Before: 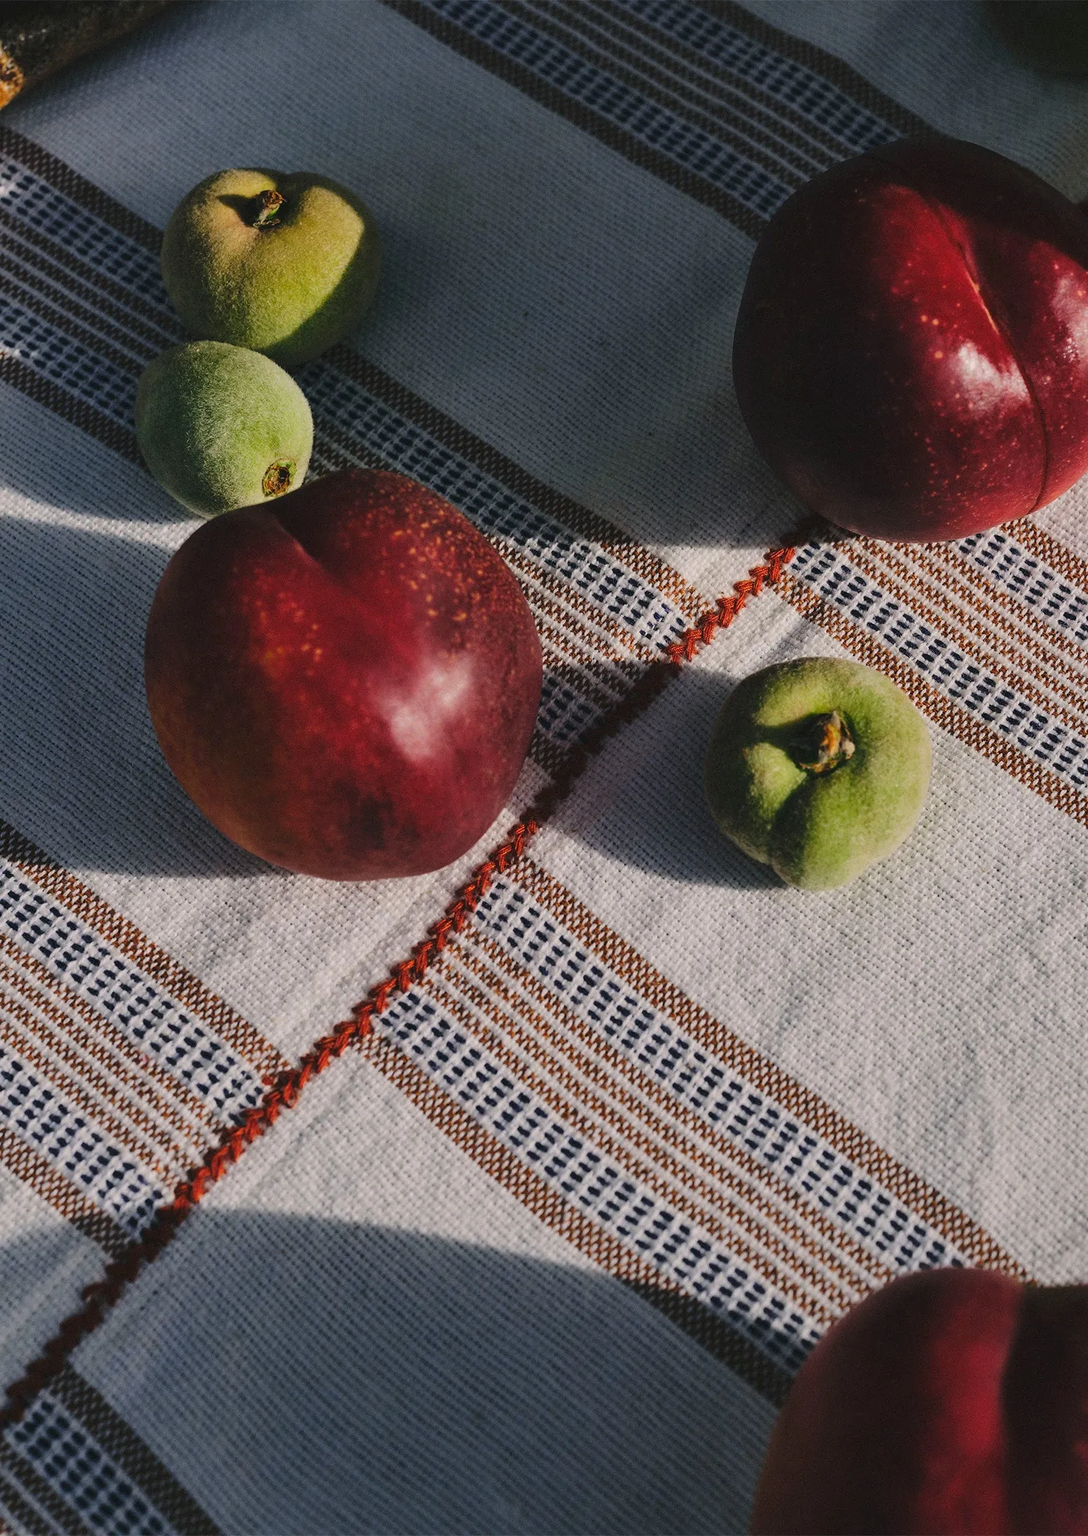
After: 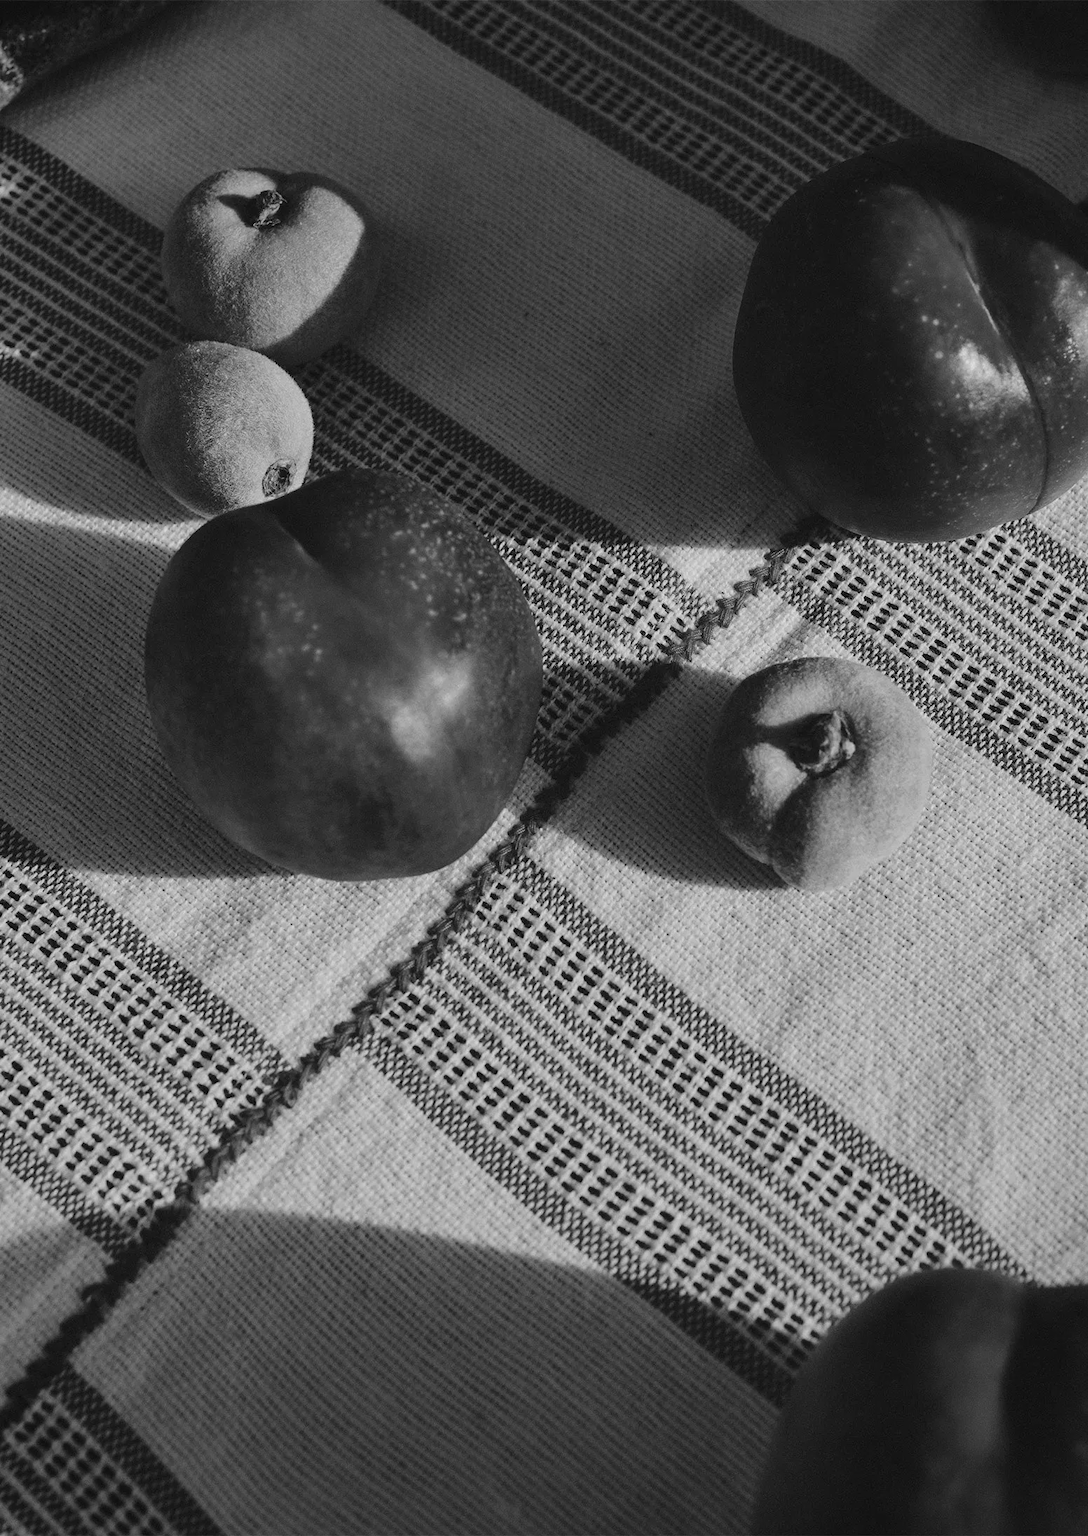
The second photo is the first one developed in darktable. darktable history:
vignetting: fall-off radius 60.92%
color zones: curves: ch1 [(0, -0.394) (0.143, -0.394) (0.286, -0.394) (0.429, -0.392) (0.571, -0.391) (0.714, -0.391) (0.857, -0.391) (1, -0.394)]
color balance rgb: linear chroma grading › global chroma 1.5%, linear chroma grading › mid-tones -1%, perceptual saturation grading › global saturation -3%, perceptual saturation grading › shadows -2%
